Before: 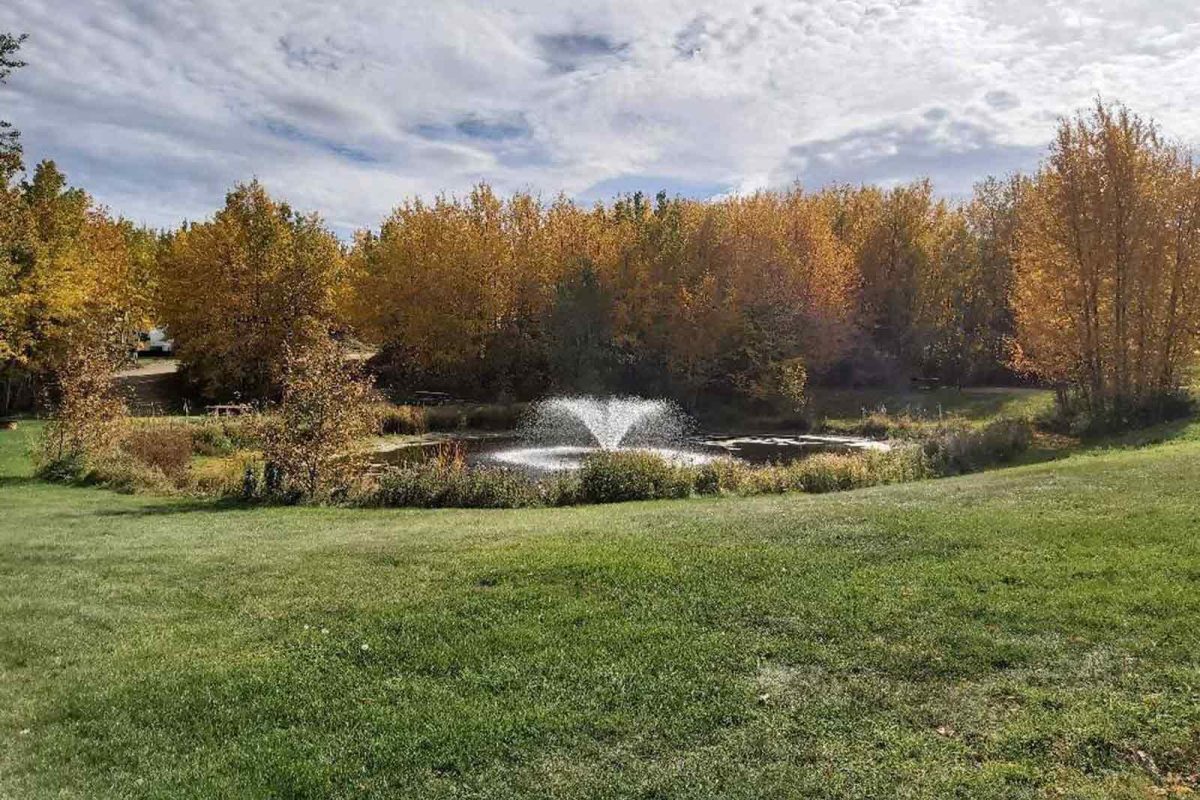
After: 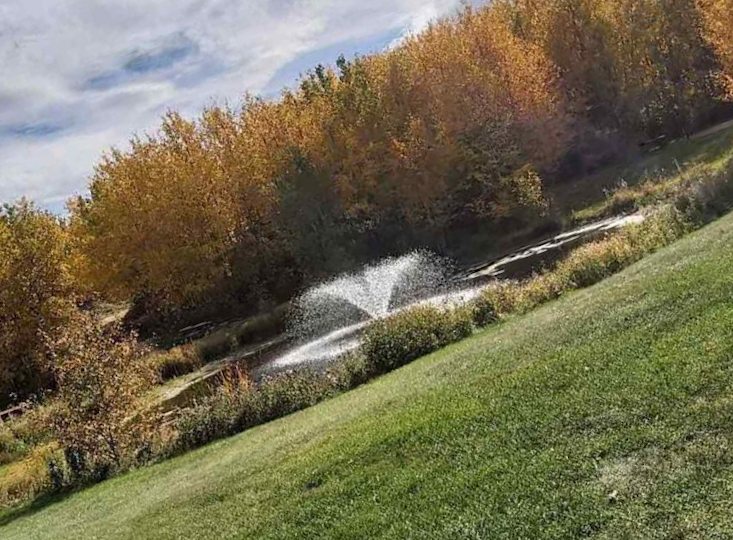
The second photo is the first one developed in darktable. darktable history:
crop and rotate: angle 20.51°, left 6.753%, right 3.833%, bottom 1.134%
